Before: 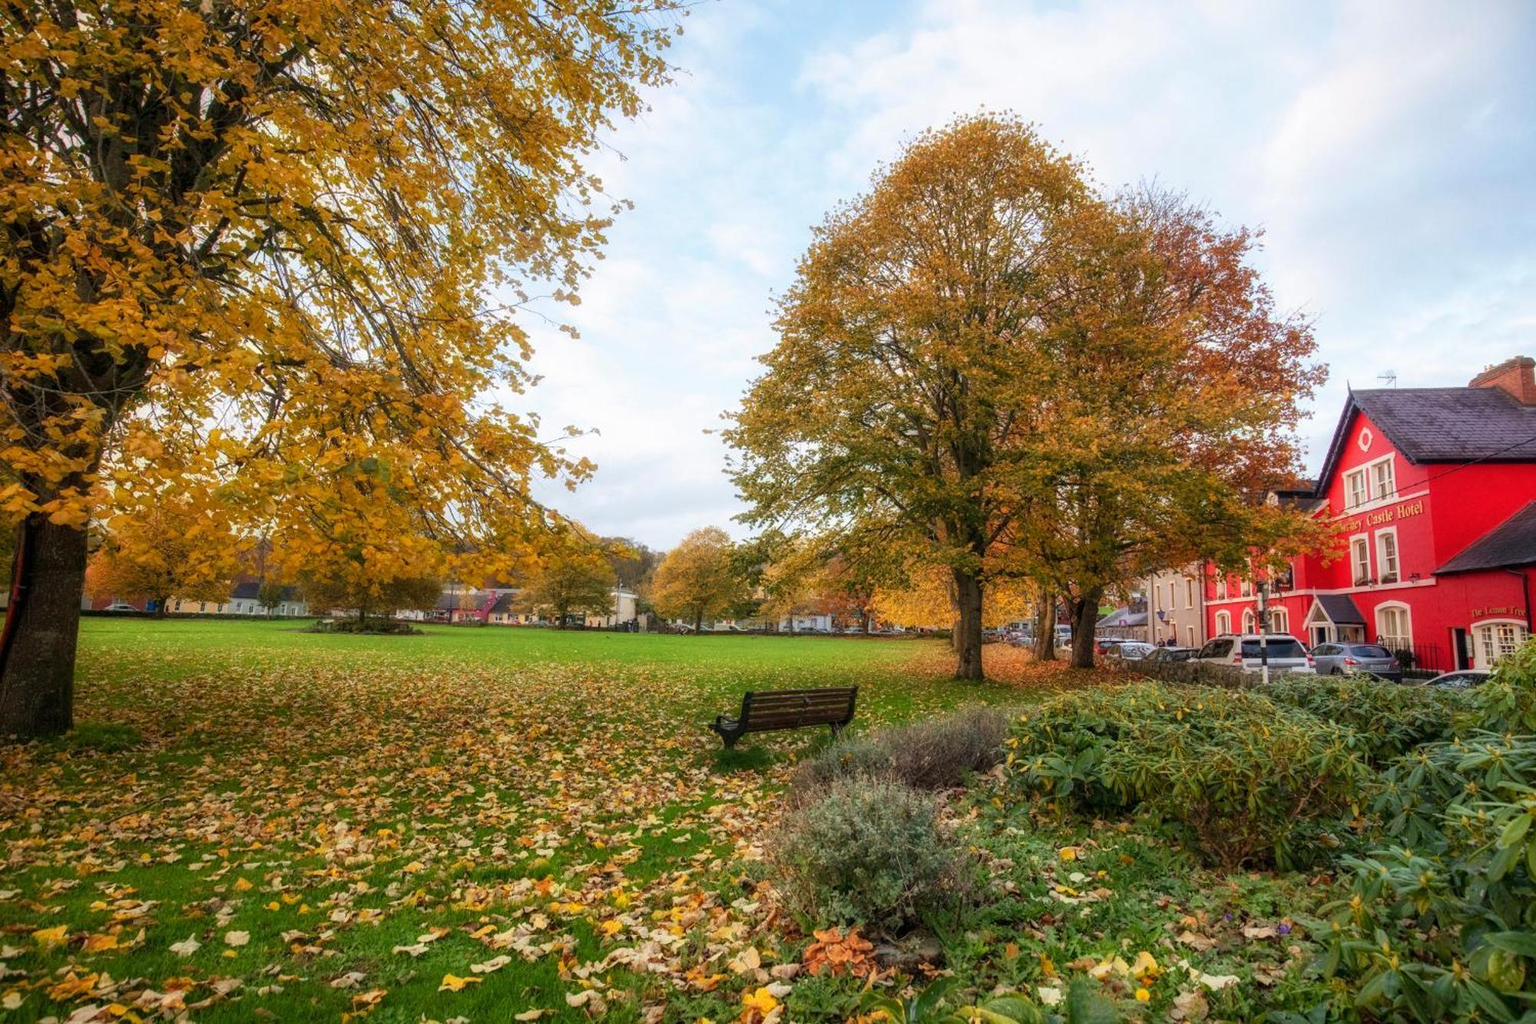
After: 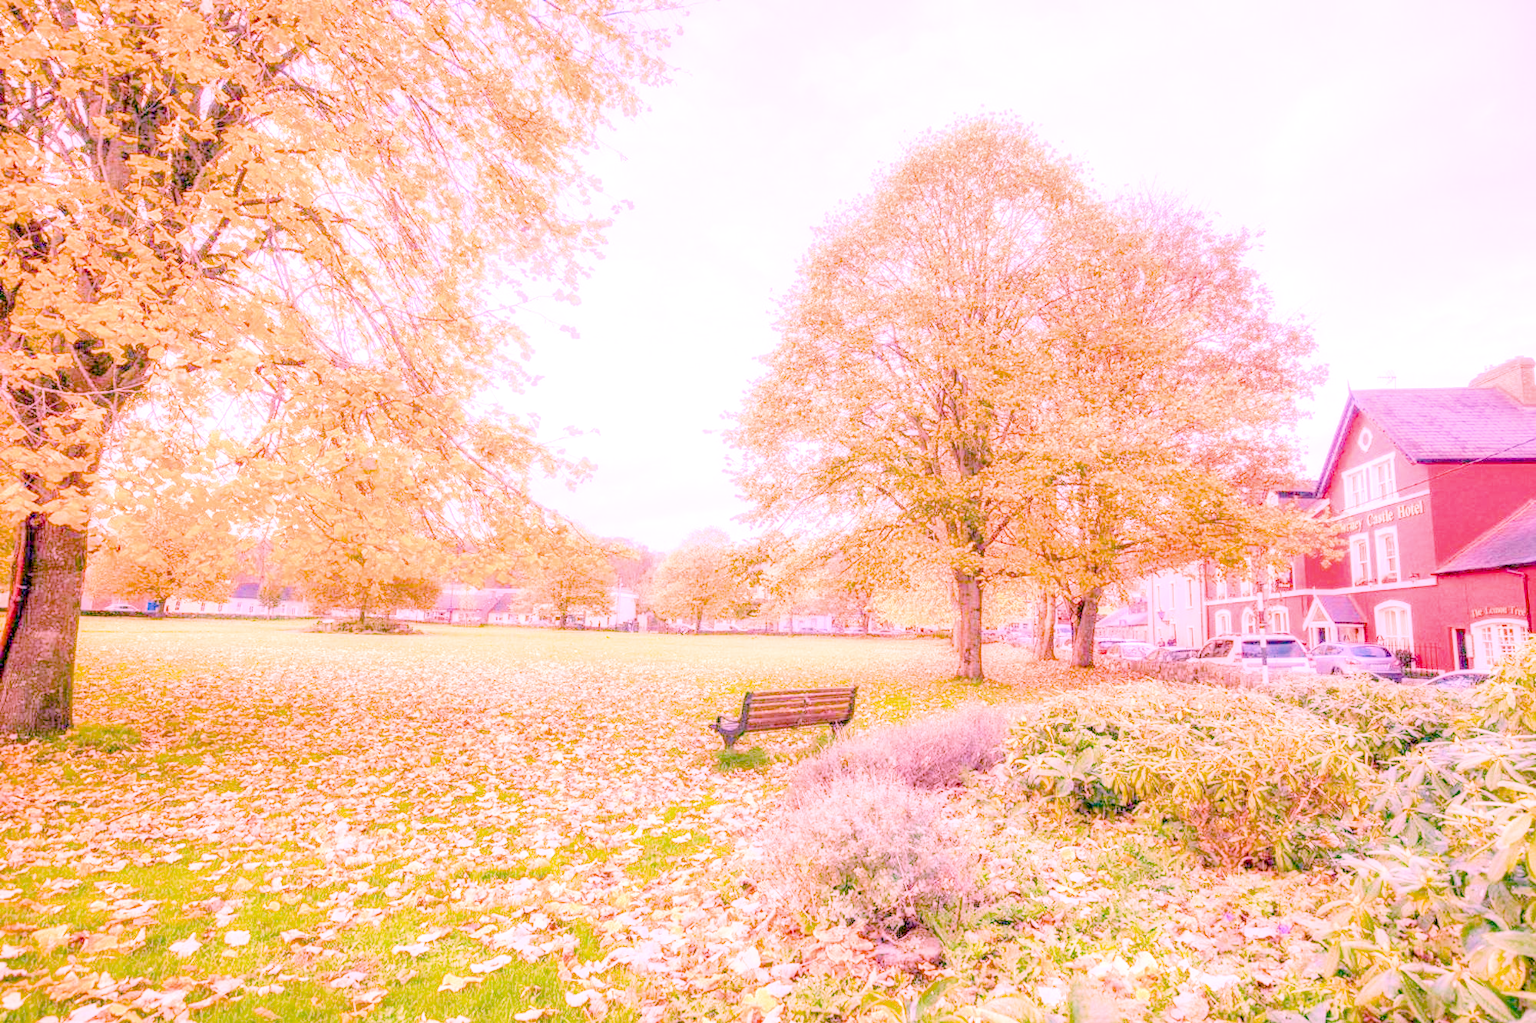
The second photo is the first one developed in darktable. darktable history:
highlight reconstruction: method clip highlights, iterations 1, diameter of reconstruction 64 px
exposure: black level correction 0, exposure 0.7 EV, compensate exposure bias true, compensate highlight preservation false
local contrast: on, module defaults
color balance rgb: linear chroma grading › shadows -2.2%, linear chroma grading › highlights -15%, linear chroma grading › global chroma -10%, linear chroma grading › mid-tones -10%, perceptual saturation grading › global saturation 45%, perceptual saturation grading › highlights -50%, perceptual saturation grading › shadows 30%, perceptual brilliance grading › global brilliance 18%, global vibrance 45%
filmic rgb: black relative exposure -7.65 EV, white relative exposure 4.56 EV, hardness 3.61, color science v6 (2022)
tone equalizer: on, module defaults
white balance: red 2.004, blue 1.654
